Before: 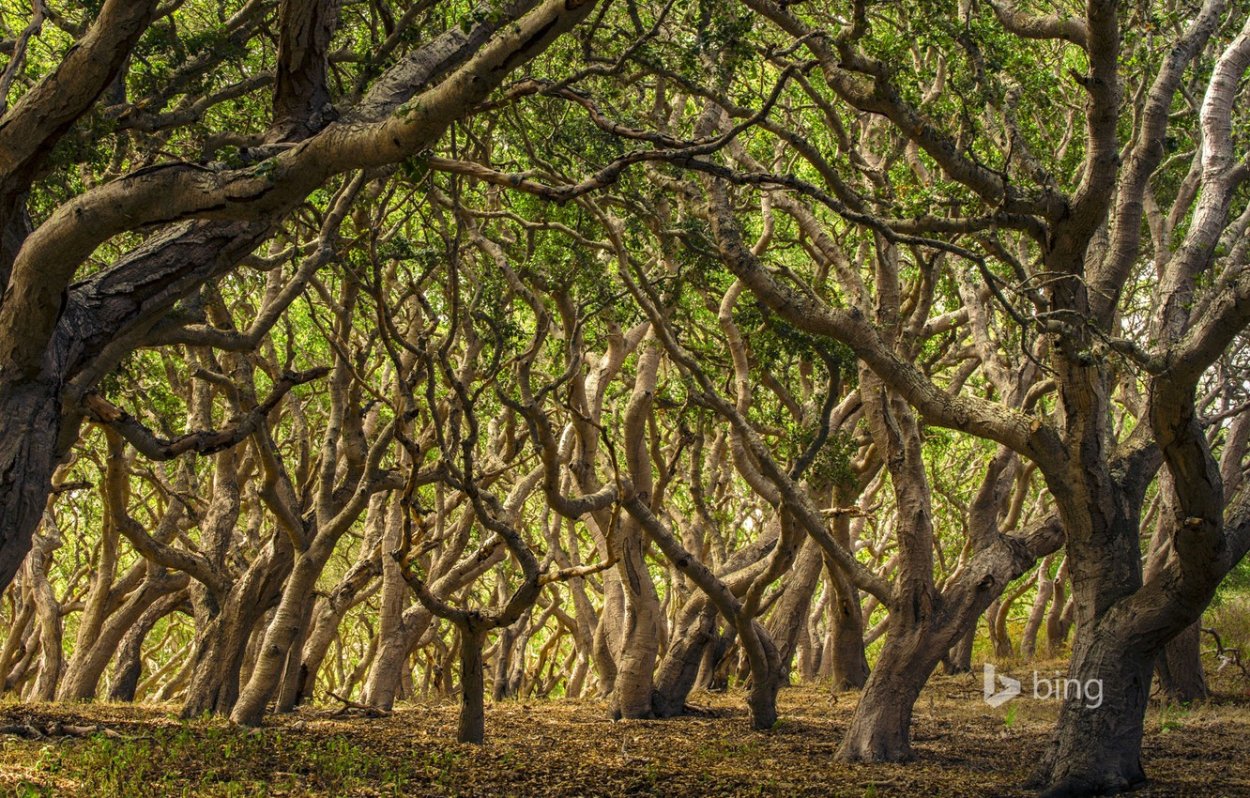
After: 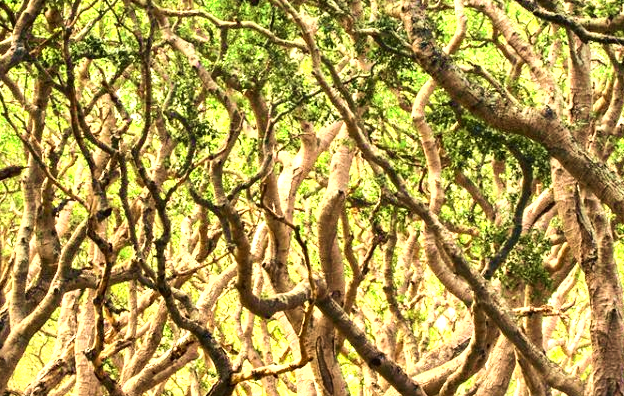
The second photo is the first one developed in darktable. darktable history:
crop: left 24.637%, top 25.217%, right 24.837%, bottom 25.148%
exposure: black level correction 0, exposure 1.2 EV, compensate highlight preservation false
shadows and highlights: shadows 30.67, highlights -63.08, soften with gaussian
tone equalizer: -8 EV -0.413 EV, -7 EV -0.36 EV, -6 EV -0.361 EV, -5 EV -0.203 EV, -3 EV 0.239 EV, -2 EV 0.347 EV, -1 EV 0.397 EV, +0 EV 0.446 EV, mask exposure compensation -0.51 EV
tone curve: curves: ch0 [(0, 0.023) (0.087, 0.065) (0.184, 0.168) (0.45, 0.54) (0.57, 0.683) (0.722, 0.825) (0.877, 0.948) (1, 1)]; ch1 [(0, 0) (0.388, 0.369) (0.44, 0.44) (0.489, 0.481) (0.534, 0.551) (0.657, 0.659) (1, 1)]; ch2 [(0, 0) (0.353, 0.317) (0.408, 0.427) (0.472, 0.46) (0.5, 0.496) (0.537, 0.539) (0.576, 0.592) (0.625, 0.631) (1, 1)], color space Lab, independent channels, preserve colors none
velvia: strength 26.68%
